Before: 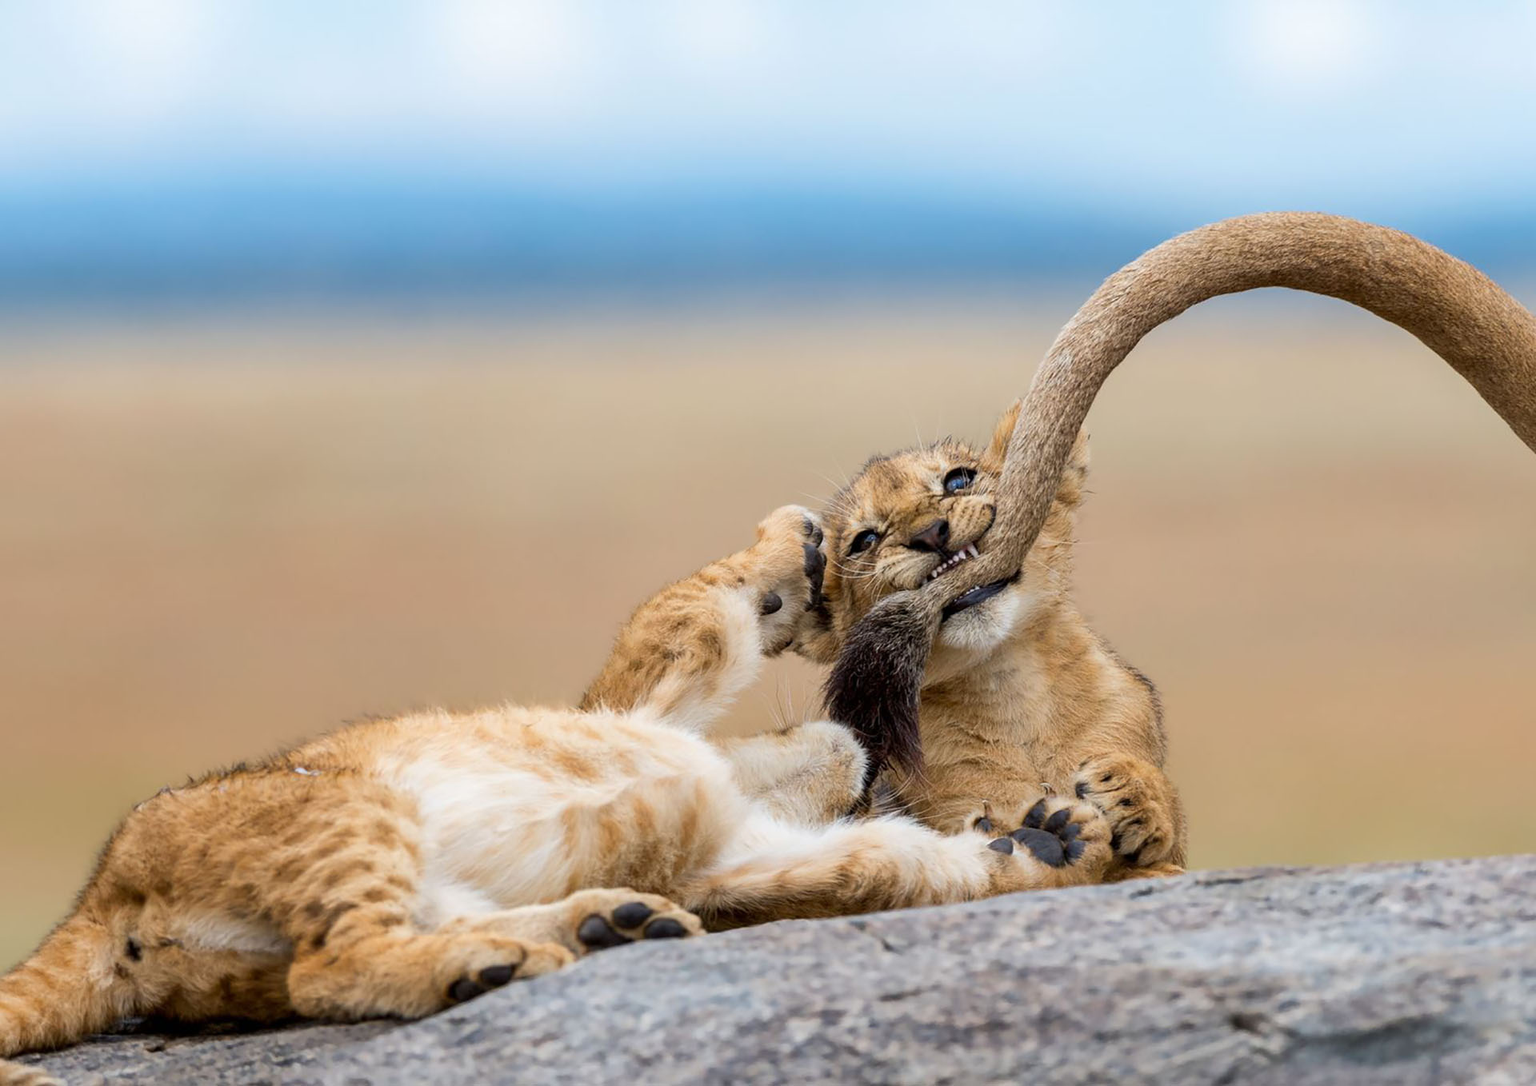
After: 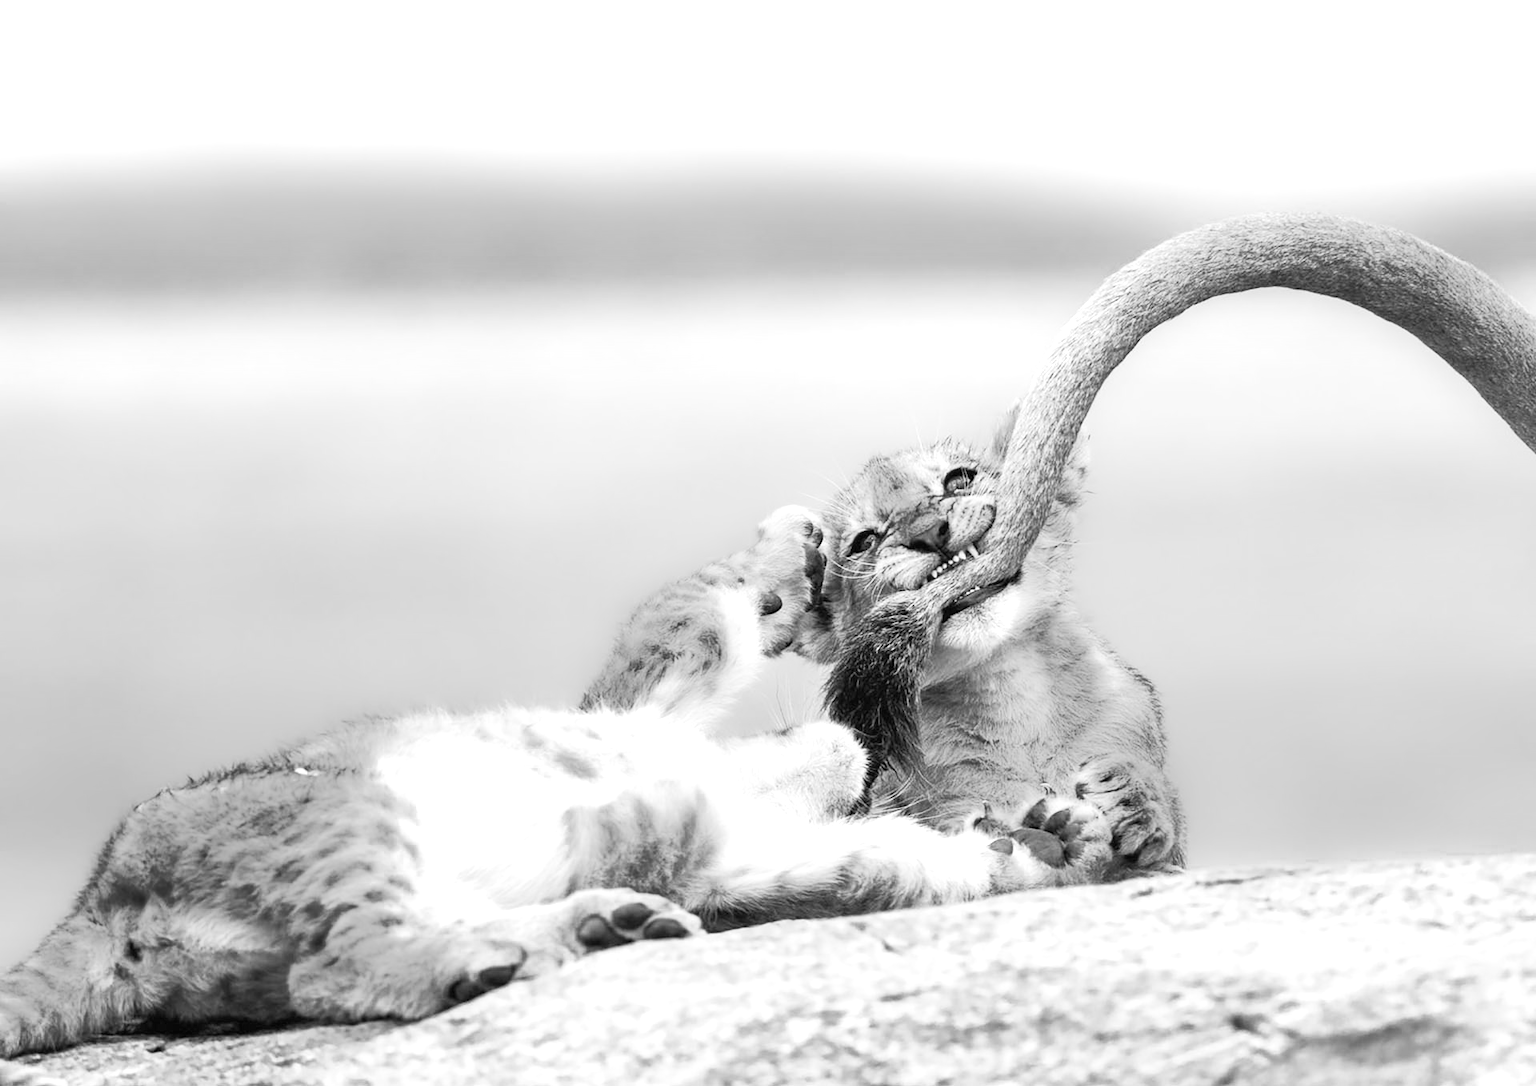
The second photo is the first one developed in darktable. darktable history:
monochrome: a 0, b 0, size 0.5, highlights 0.57
exposure: black level correction 0, exposure 1.2 EV, compensate highlight preservation false
contrast brightness saturation: contrast 0.2, brightness 0.2, saturation 0.8
